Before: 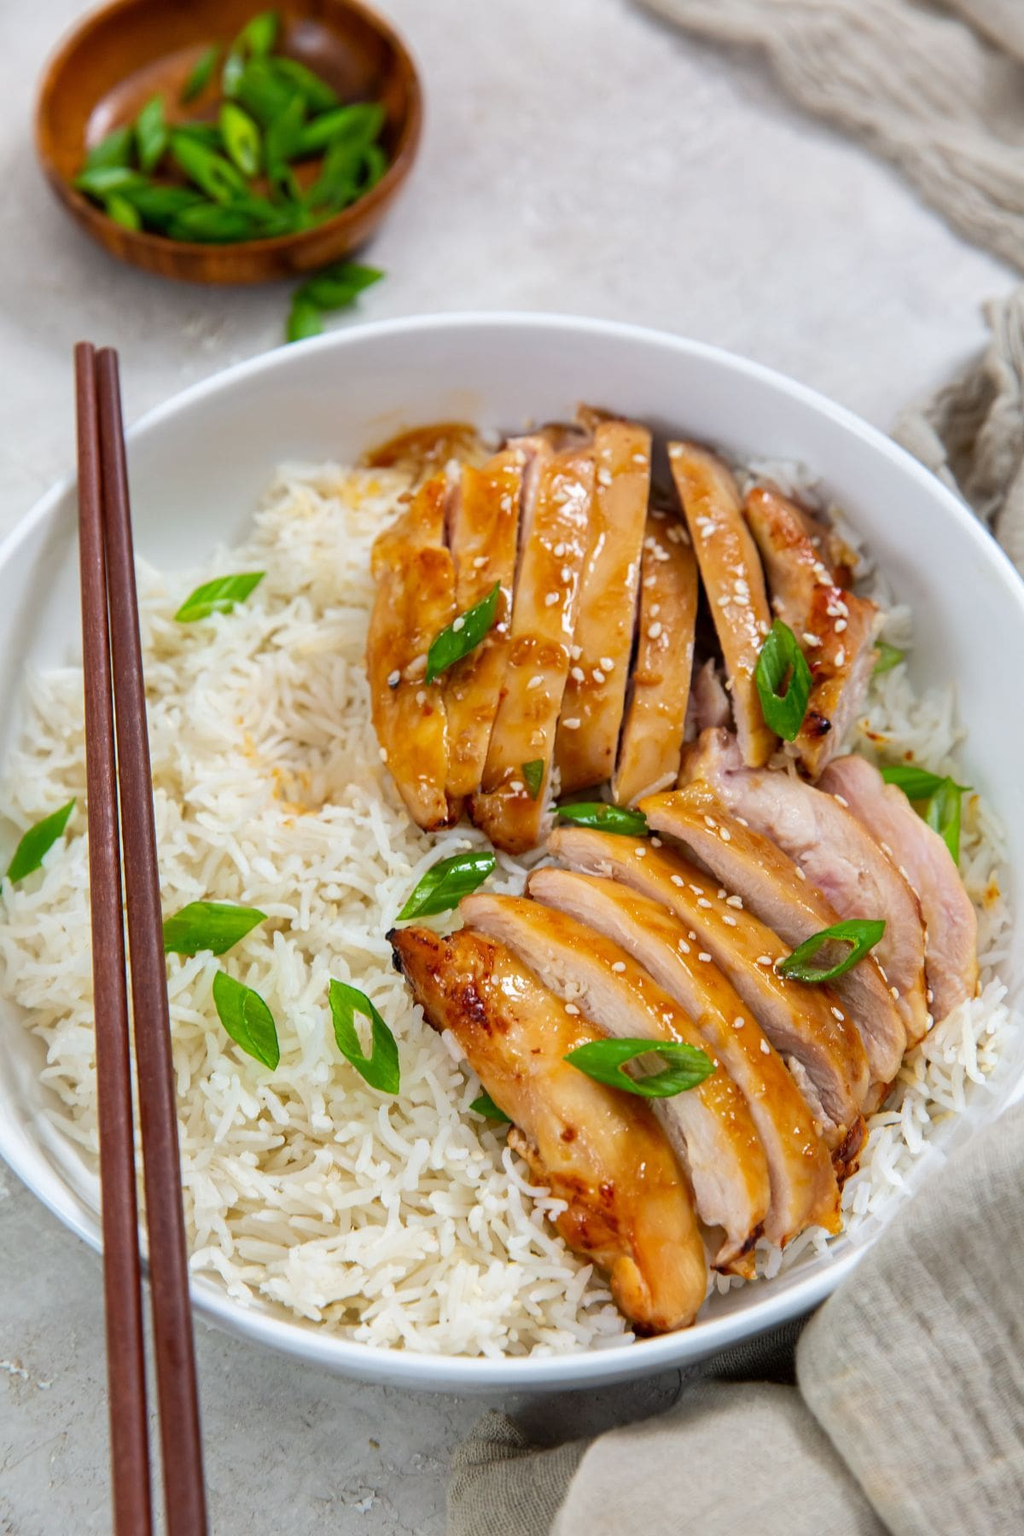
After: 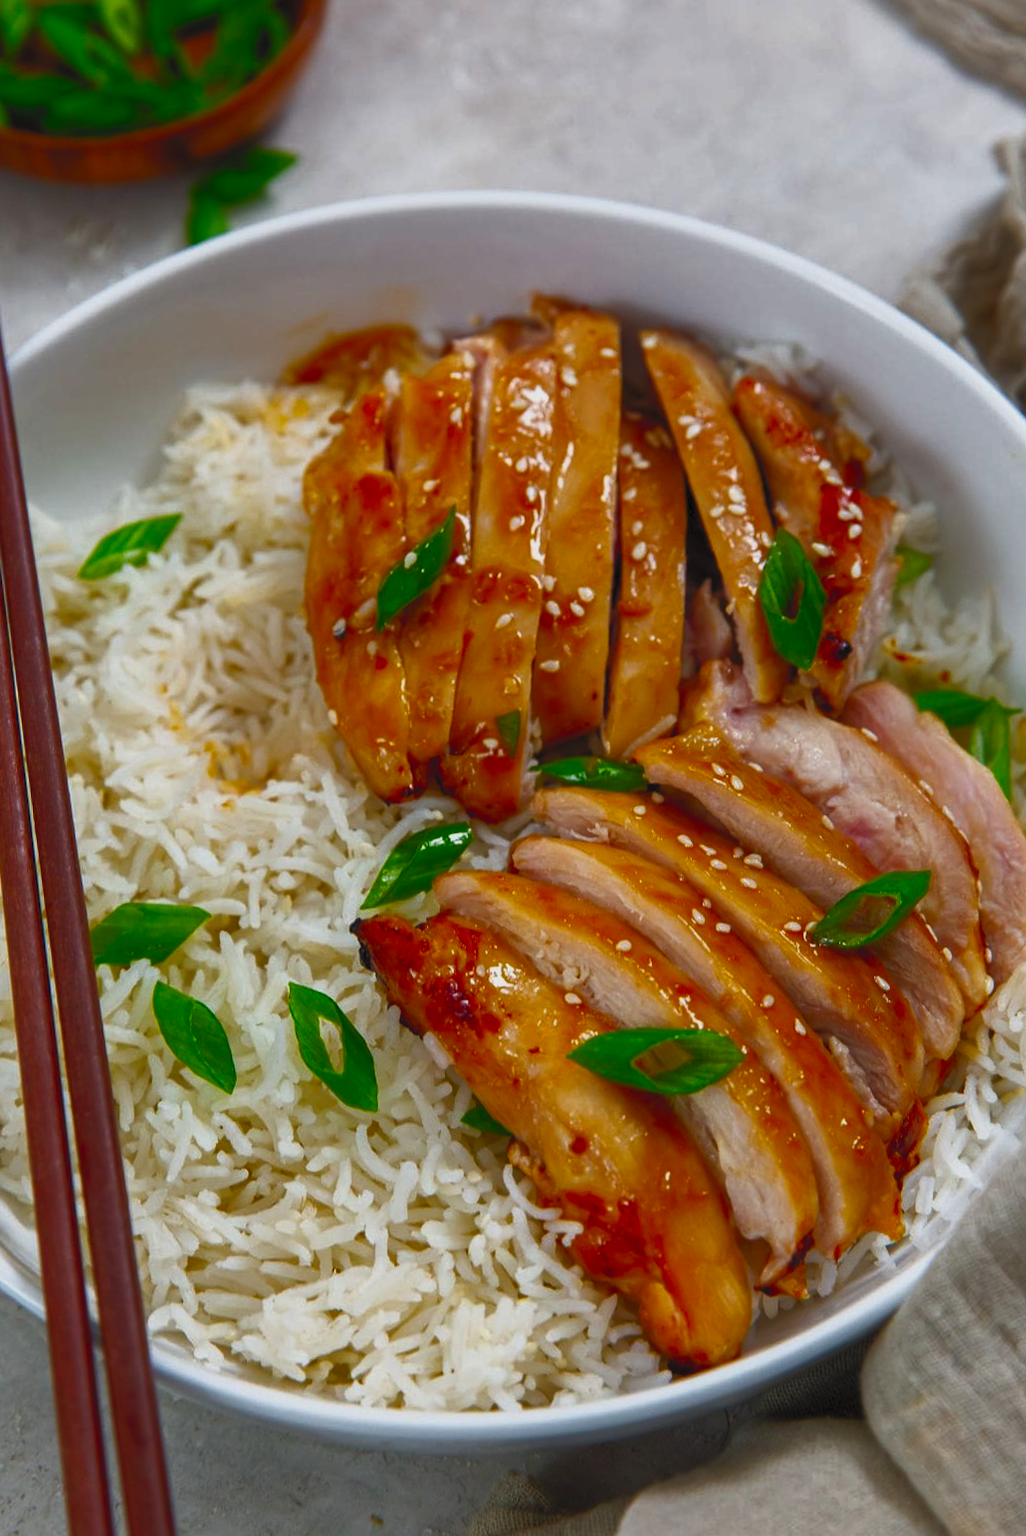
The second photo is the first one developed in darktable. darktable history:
crop and rotate: angle 3.89°, left 5.508%, top 5.692%
contrast brightness saturation: contrast 1, brightness 0.997, saturation 0.991
exposure: exposure -2.005 EV, compensate exposure bias true, compensate highlight preservation false
